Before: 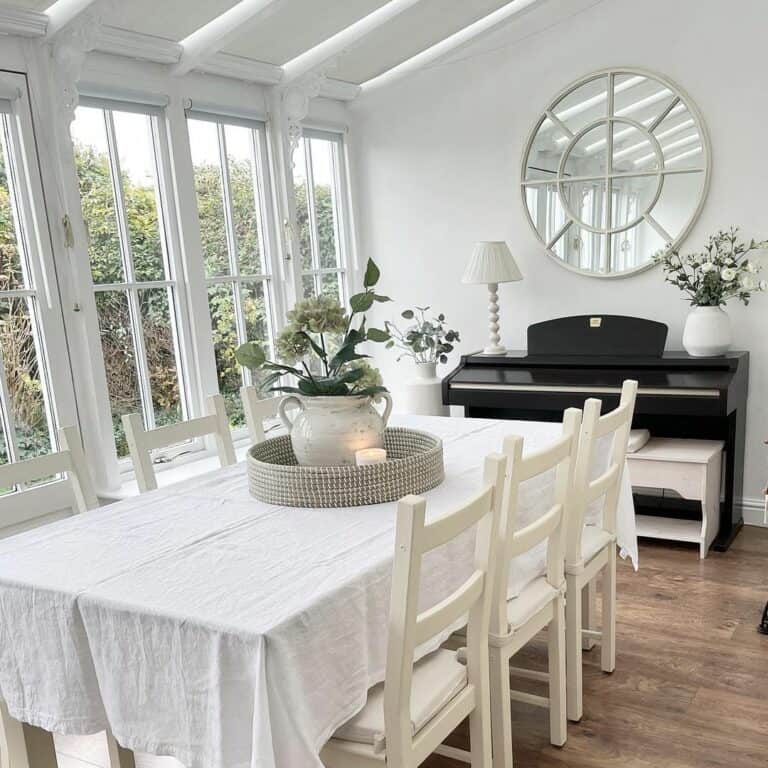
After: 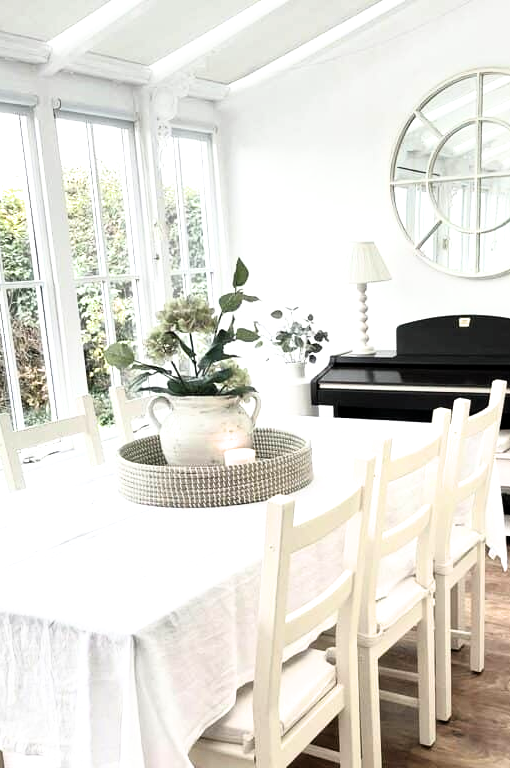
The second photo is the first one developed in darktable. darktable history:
crop: left 17.08%, right 16.397%
filmic rgb: black relative exposure -8.02 EV, white relative exposure 2.34 EV, hardness 6.6
exposure: black level correction 0.001, exposure 0.5 EV, compensate exposure bias true, compensate highlight preservation false
